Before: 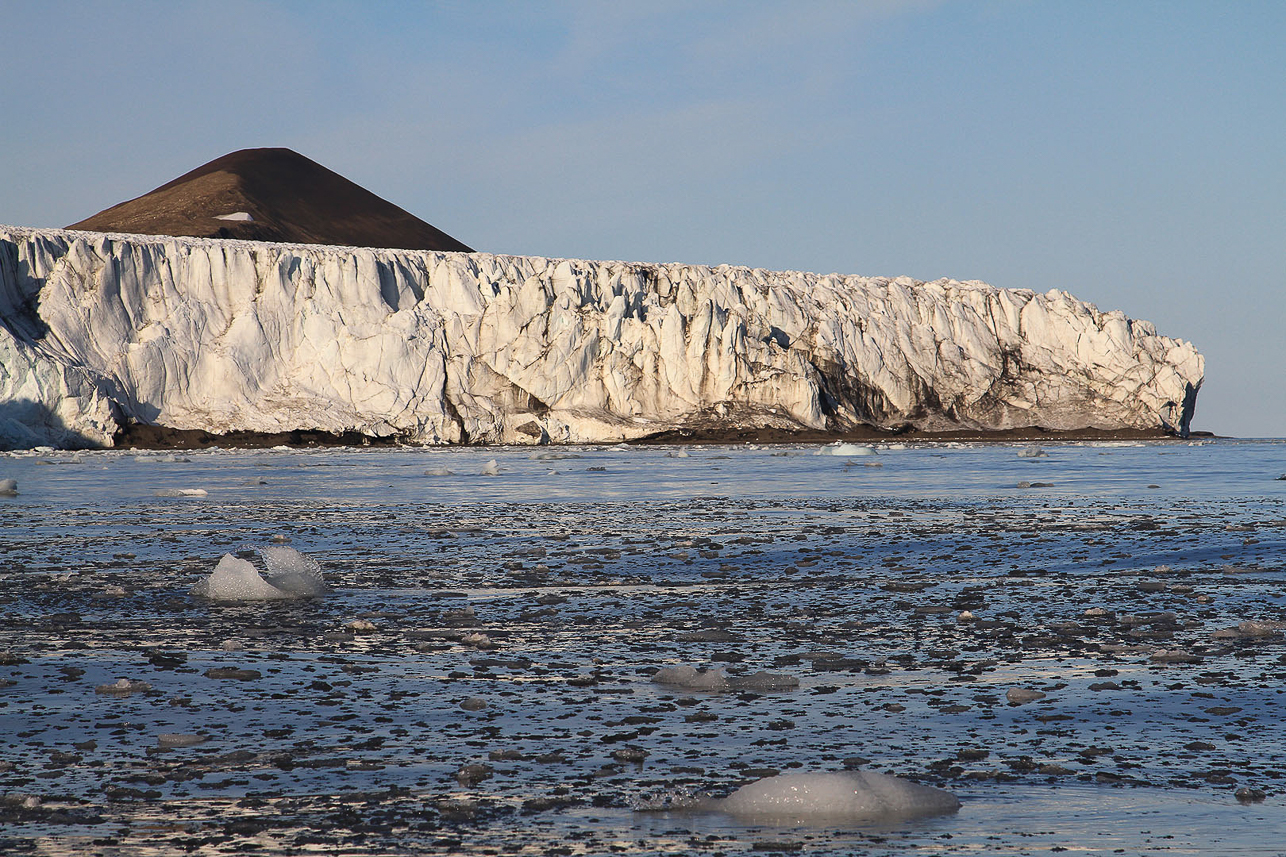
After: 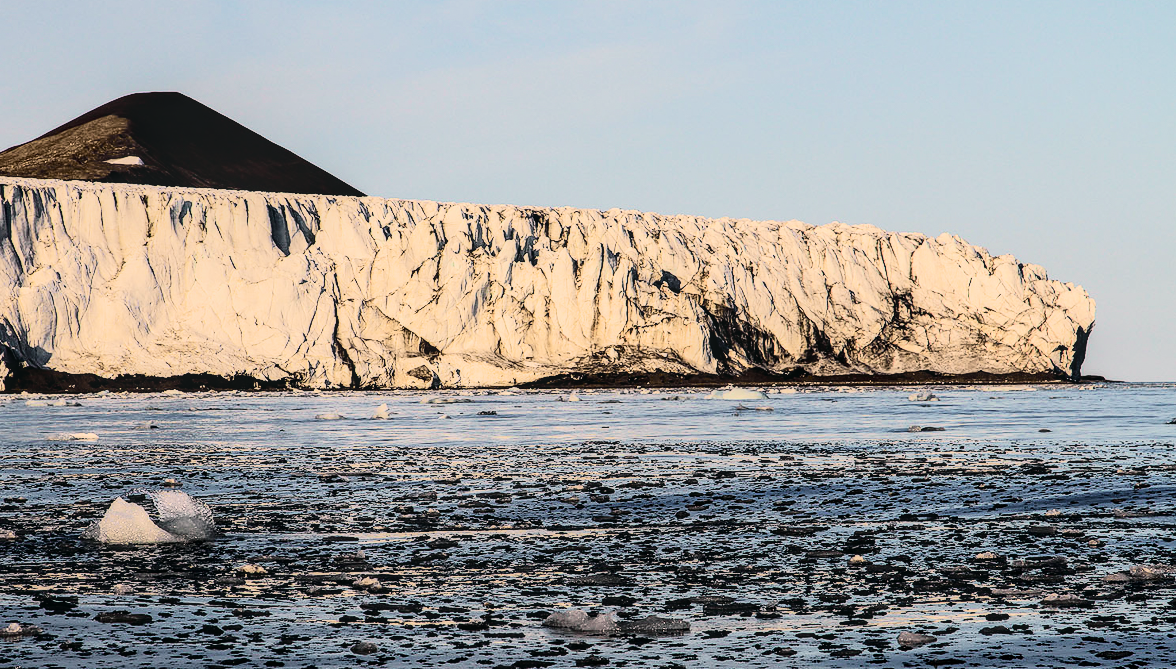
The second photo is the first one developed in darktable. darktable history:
crop: left 8.543%, top 6.61%, bottom 15.277%
tone equalizer: -8 EV -1.1 EV, -7 EV -0.994 EV, -6 EV -0.888 EV, -5 EV -0.616 EV, -3 EV 0.598 EV, -2 EV 0.851 EV, -1 EV 1.01 EV, +0 EV 1.08 EV, edges refinement/feathering 500, mask exposure compensation -1.57 EV, preserve details no
color calibration: illuminant same as pipeline (D50), adaptation XYZ, x 0.346, y 0.357, temperature 5019.49 K
color balance rgb: highlights gain › chroma 2.894%, highlights gain › hue 60.76°, perceptual saturation grading › global saturation 0.452%, global vibrance 7.113%, saturation formula JzAzBz (2021)
filmic rgb: black relative exposure -7.65 EV, white relative exposure 4.56 EV, hardness 3.61, color science v6 (2022)
local contrast: on, module defaults
tone curve: curves: ch0 [(0, 0.008) (0.081, 0.044) (0.177, 0.123) (0.283, 0.253) (0.416, 0.449) (0.495, 0.524) (0.661, 0.756) (0.796, 0.859) (1, 0.951)]; ch1 [(0, 0) (0.161, 0.092) (0.35, 0.33) (0.392, 0.392) (0.427, 0.426) (0.479, 0.472) (0.505, 0.5) (0.521, 0.524) (0.567, 0.556) (0.583, 0.588) (0.625, 0.627) (0.678, 0.733) (1, 1)]; ch2 [(0, 0) (0.346, 0.362) (0.404, 0.427) (0.502, 0.499) (0.531, 0.523) (0.544, 0.561) (0.58, 0.59) (0.629, 0.642) (0.717, 0.678) (1, 1)], color space Lab, independent channels, preserve colors none
